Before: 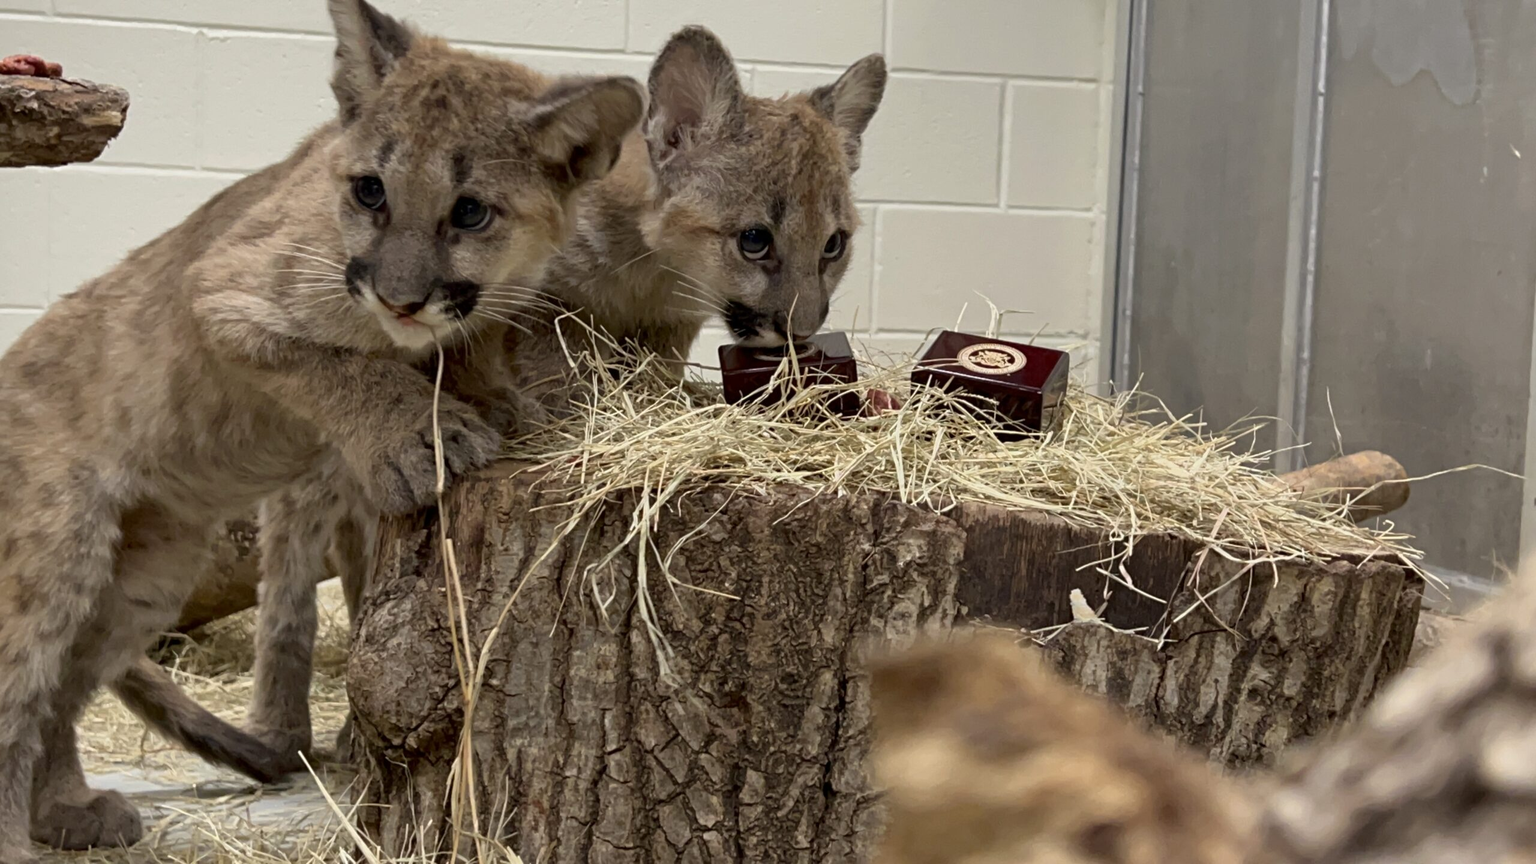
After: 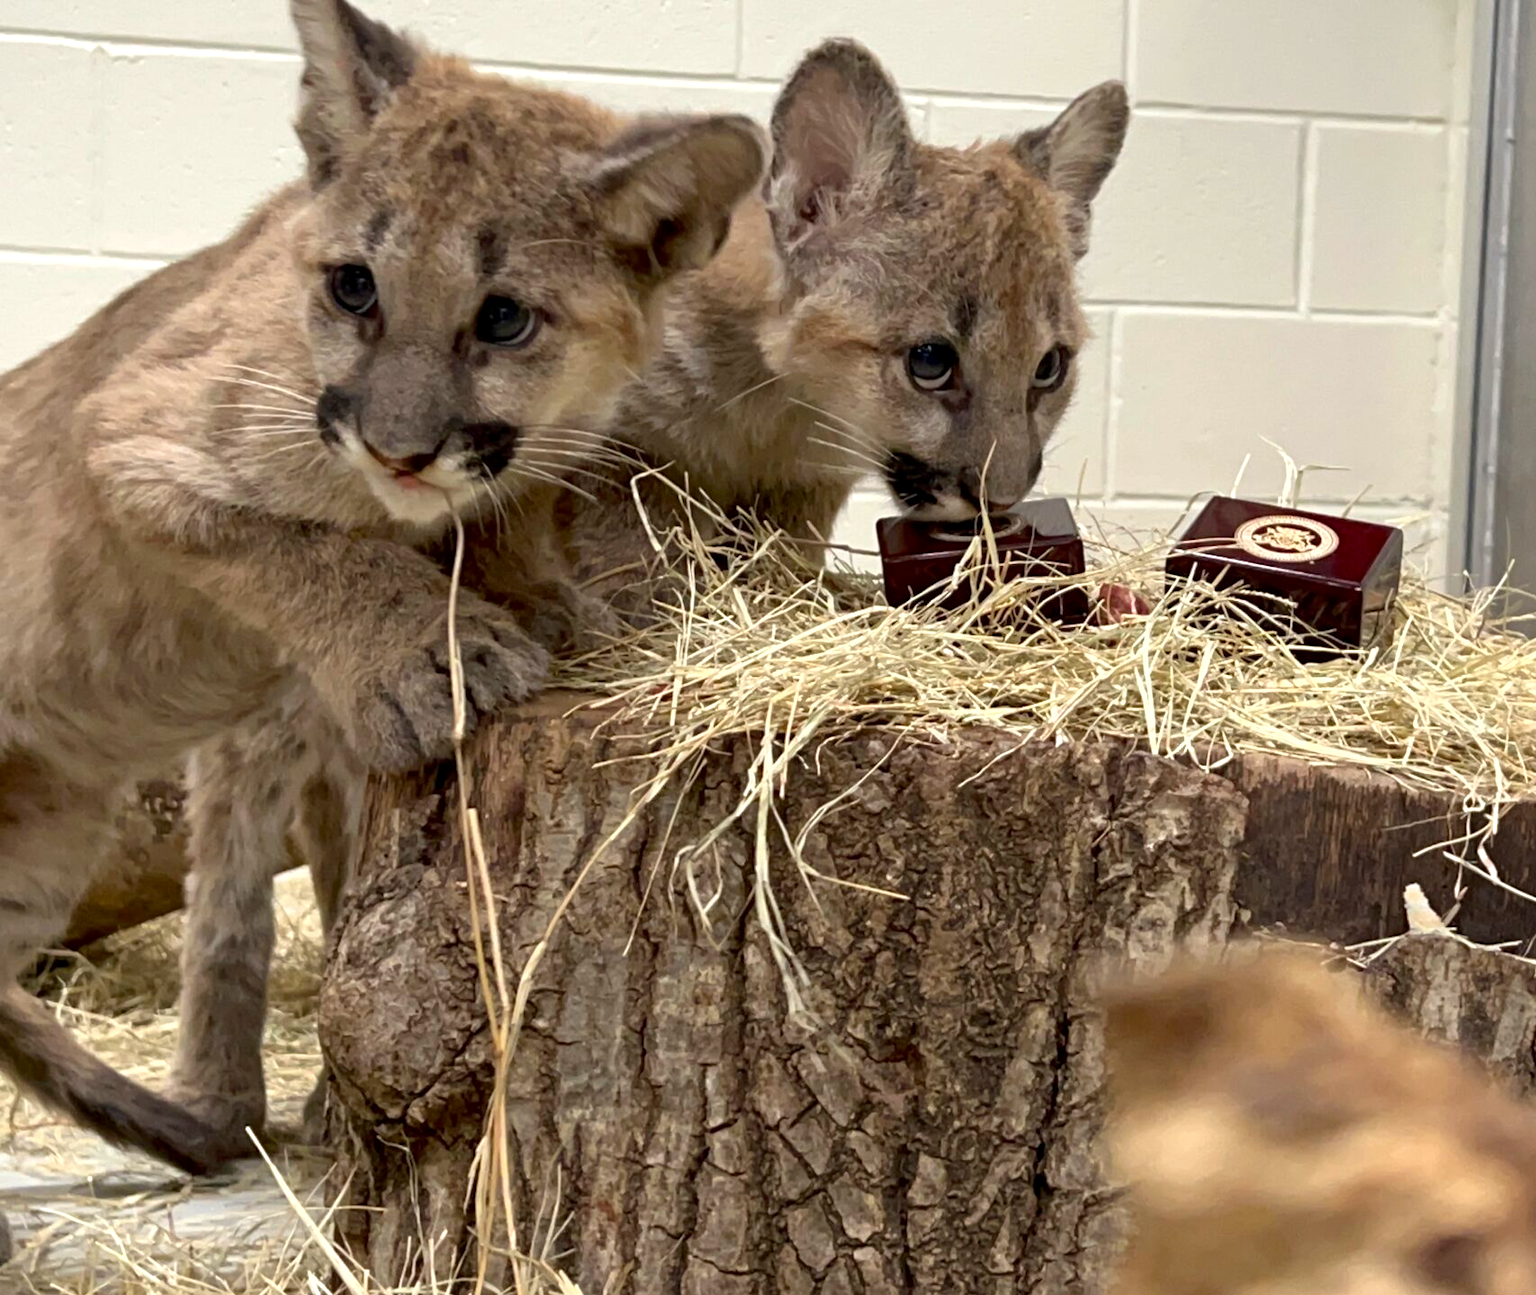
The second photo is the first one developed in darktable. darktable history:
crop and rotate: left 8.786%, right 24.548%
exposure: black level correction 0.001, exposure 0.5 EV, compensate exposure bias true, compensate highlight preservation false
